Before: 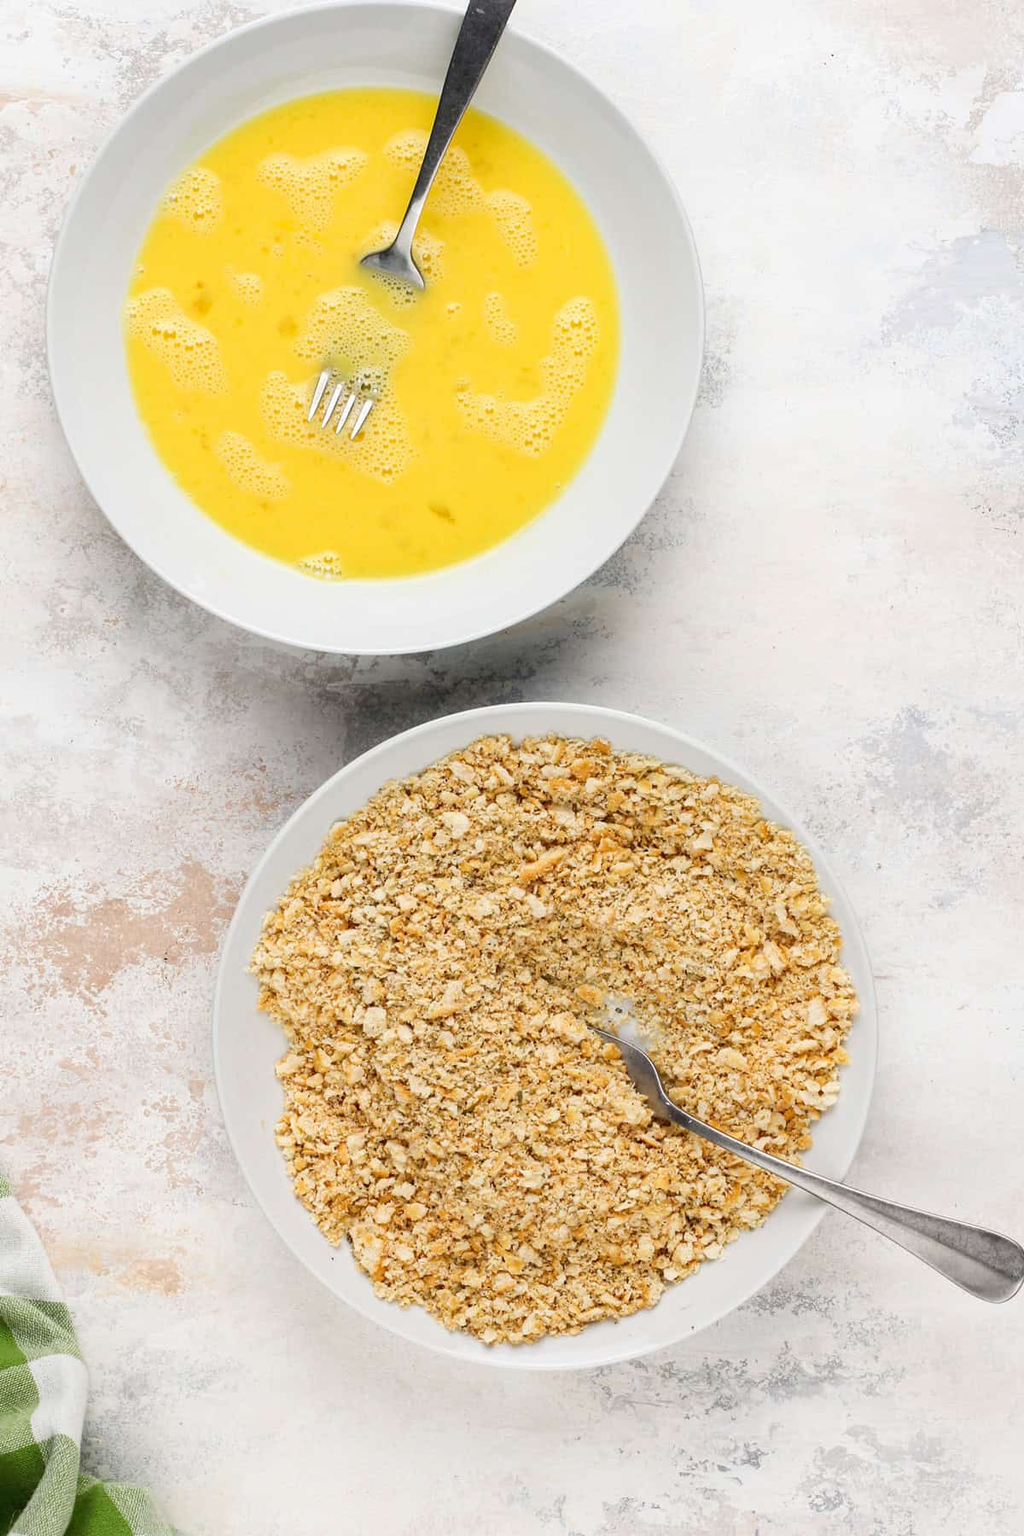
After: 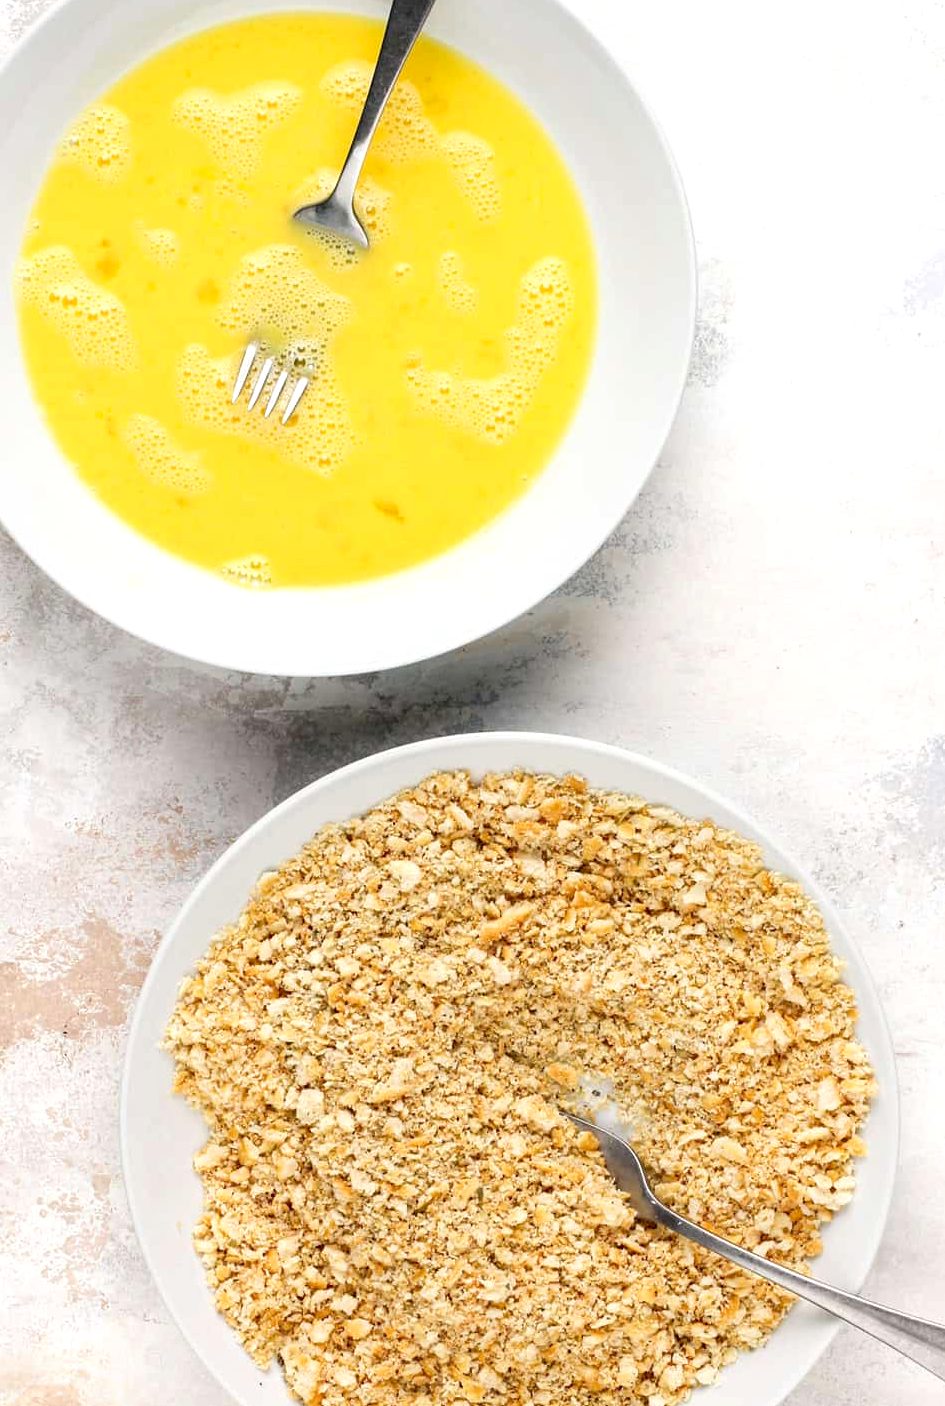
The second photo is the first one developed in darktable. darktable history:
exposure: black level correction 0.005, exposure 0.286 EV, compensate highlight preservation false
crop and rotate: left 10.77%, top 5.1%, right 10.41%, bottom 16.76%
